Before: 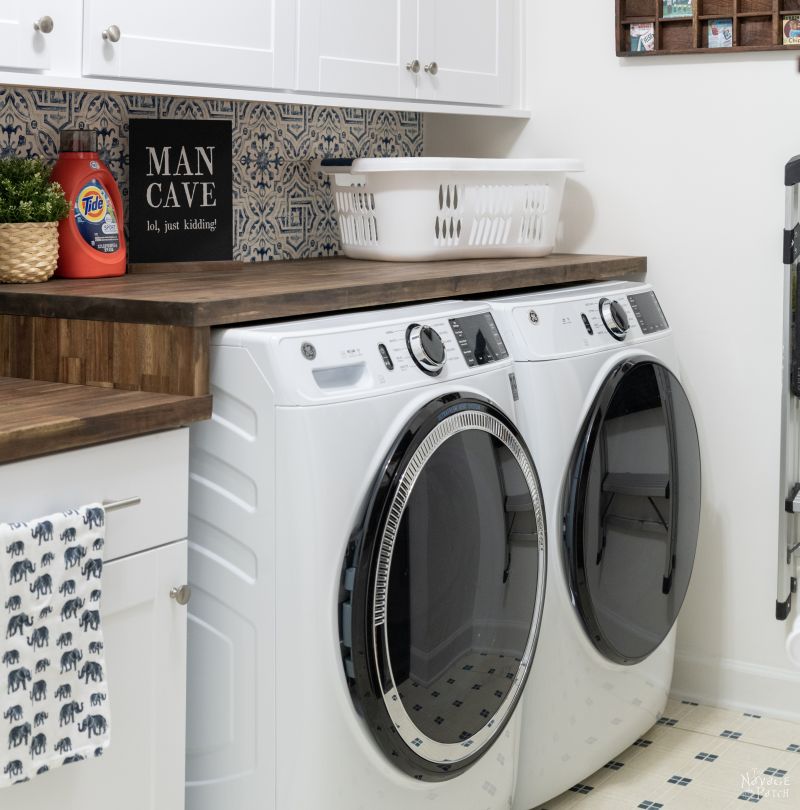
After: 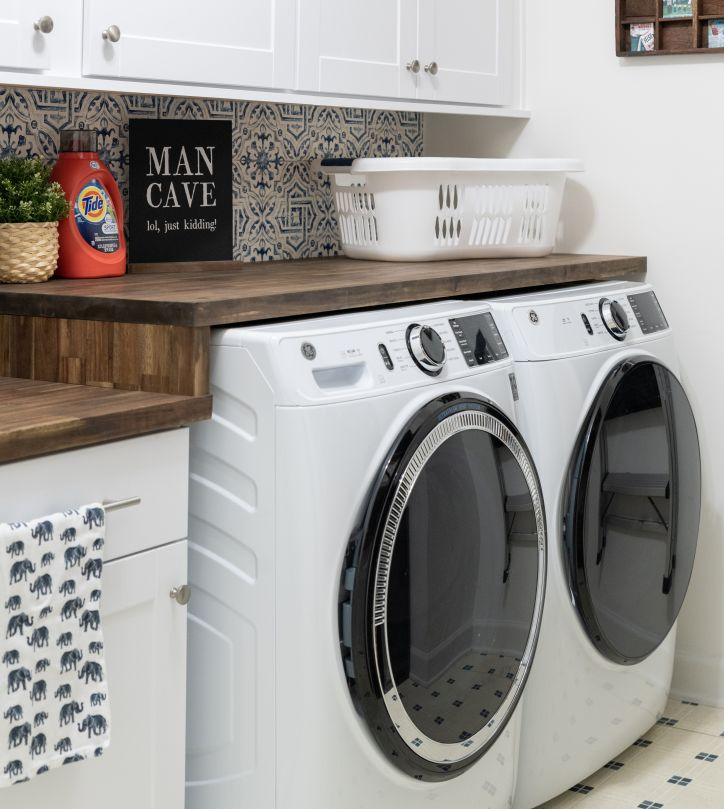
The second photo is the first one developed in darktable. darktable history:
crop: right 9.493%, bottom 0.025%
shadows and highlights: radius 333.78, shadows 63.18, highlights 5.3, compress 87.5%, soften with gaussian
